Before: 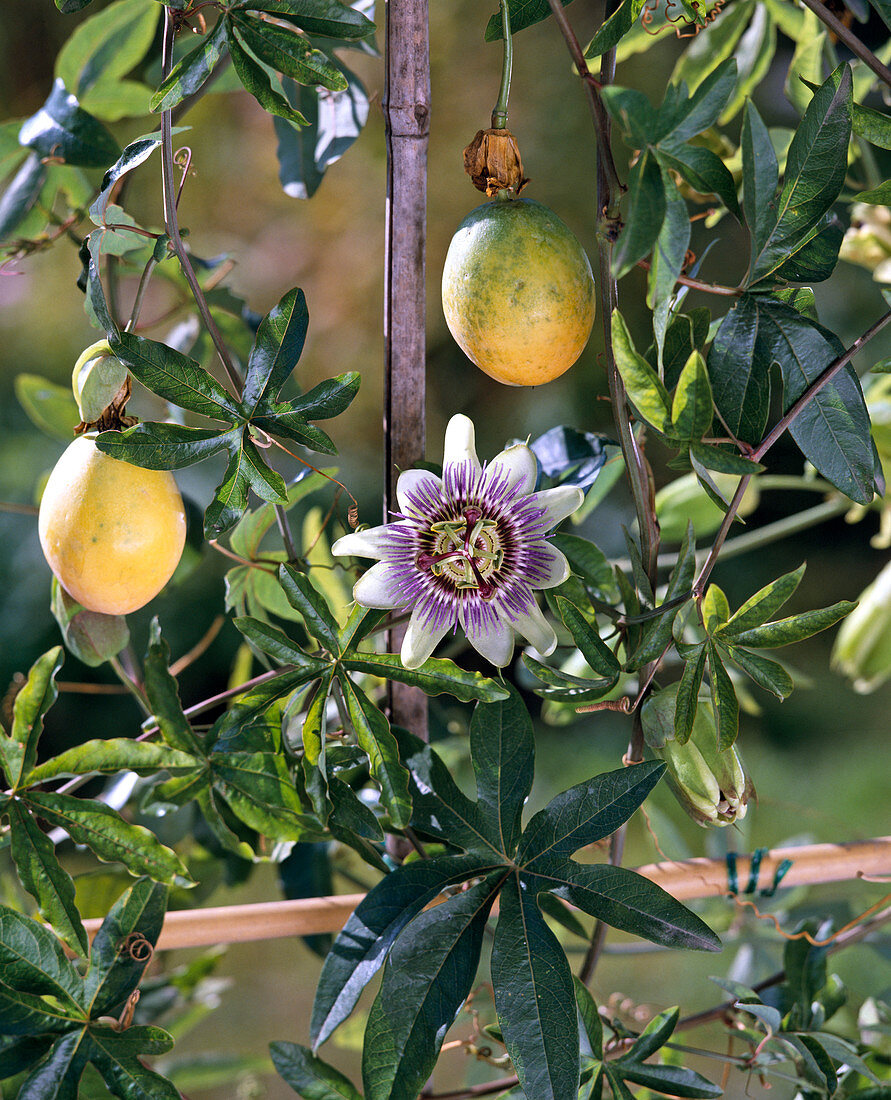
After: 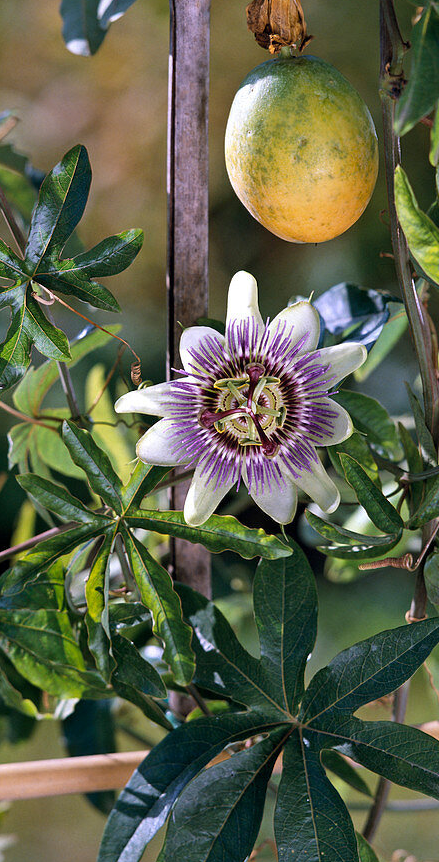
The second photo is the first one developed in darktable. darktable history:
color zones: curves: ch1 [(0.077, 0.436) (0.25, 0.5) (0.75, 0.5)]
crop and rotate: angle 0.02°, left 24.425%, top 13.066%, right 26.207%, bottom 8.517%
